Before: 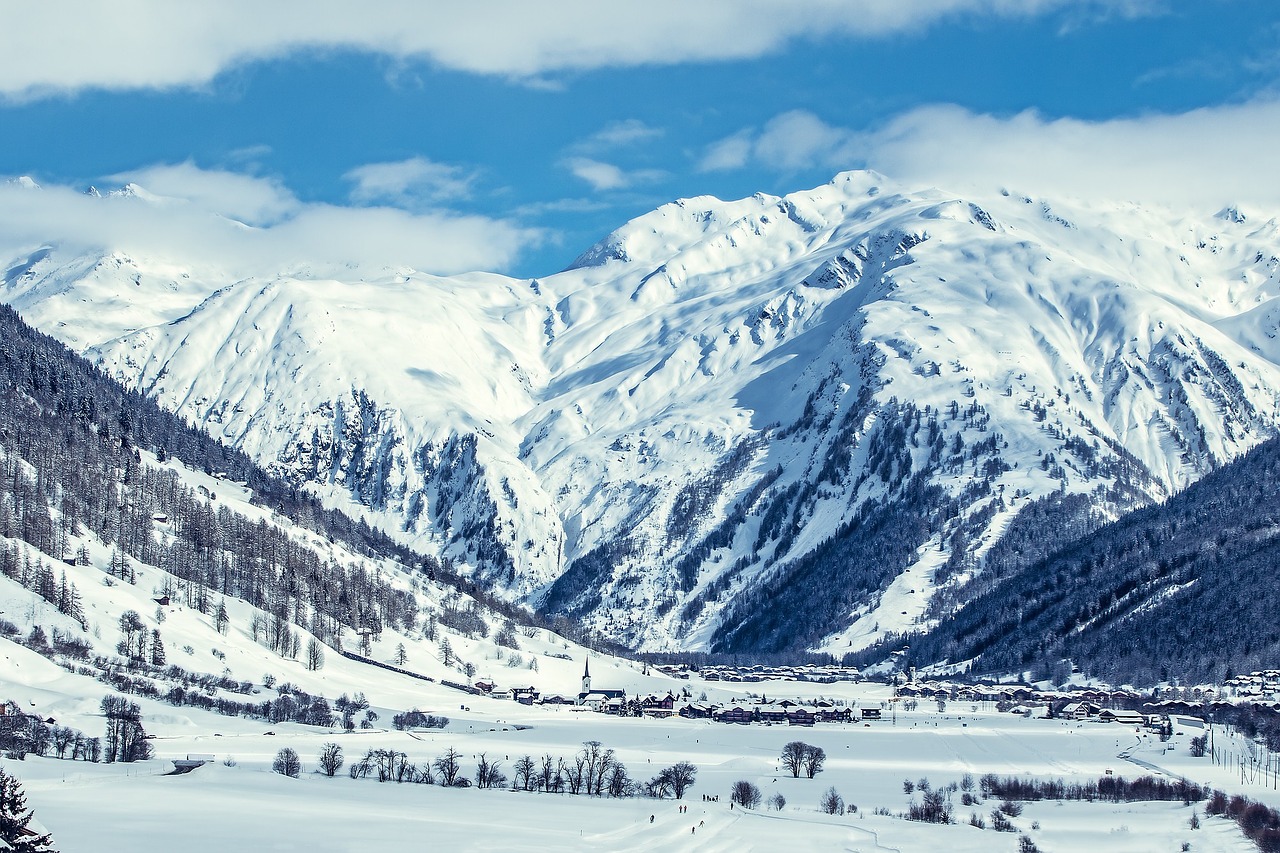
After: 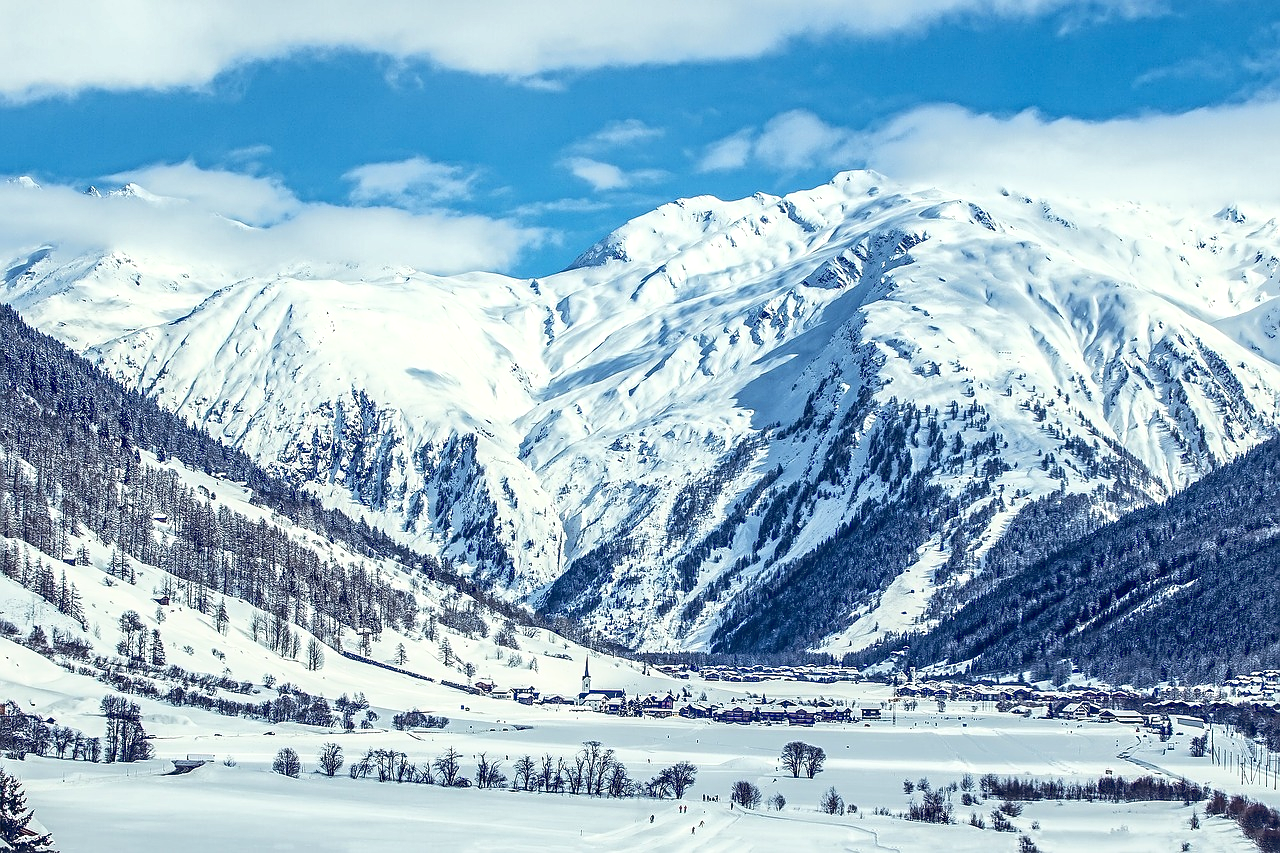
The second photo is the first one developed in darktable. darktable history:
sharpen: on, module defaults
local contrast: detail 130%
tone curve: curves: ch0 [(0, 0) (0.003, 0.024) (0.011, 0.029) (0.025, 0.044) (0.044, 0.072) (0.069, 0.104) (0.1, 0.131) (0.136, 0.159) (0.177, 0.191) (0.224, 0.245) (0.277, 0.298) (0.335, 0.354) (0.399, 0.428) (0.468, 0.503) (0.543, 0.596) (0.623, 0.684) (0.709, 0.781) (0.801, 0.843) (0.898, 0.946) (1, 1)], color space Lab, linked channels, preserve colors none
